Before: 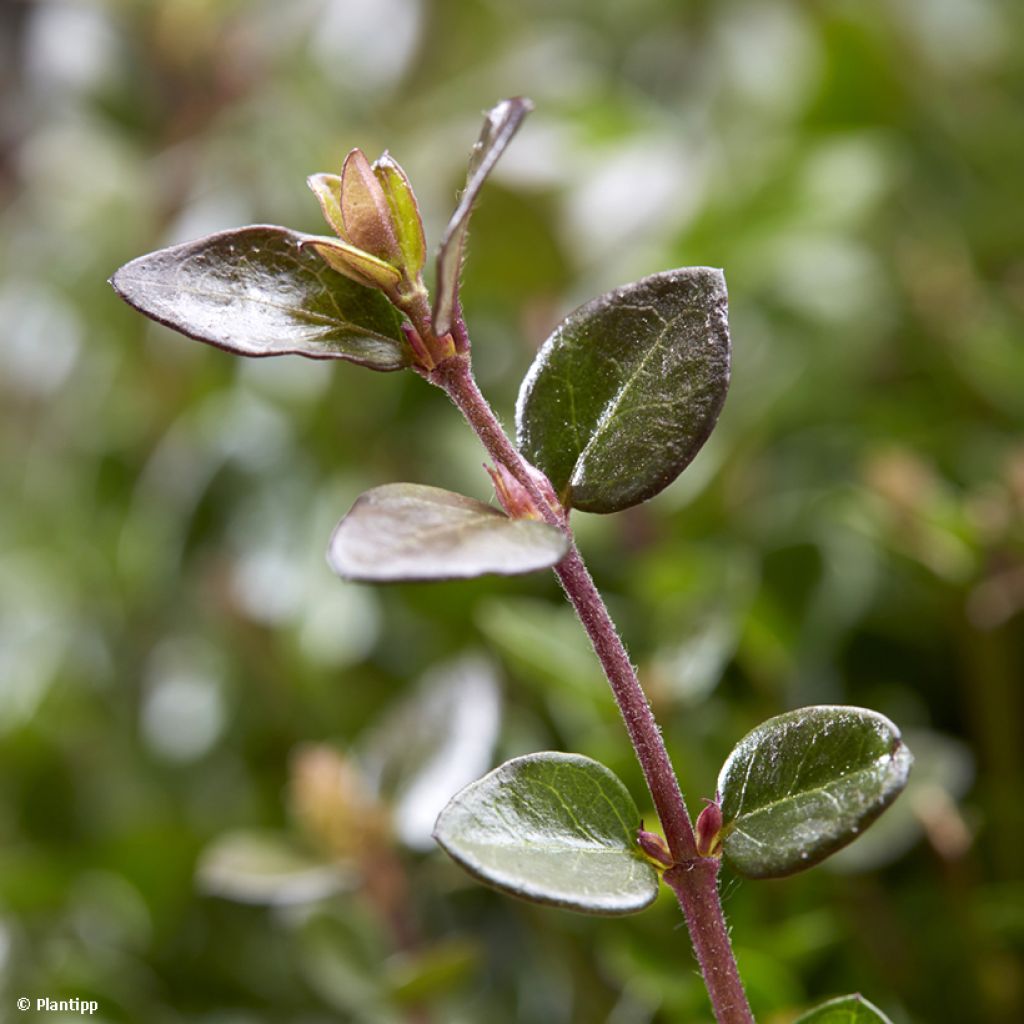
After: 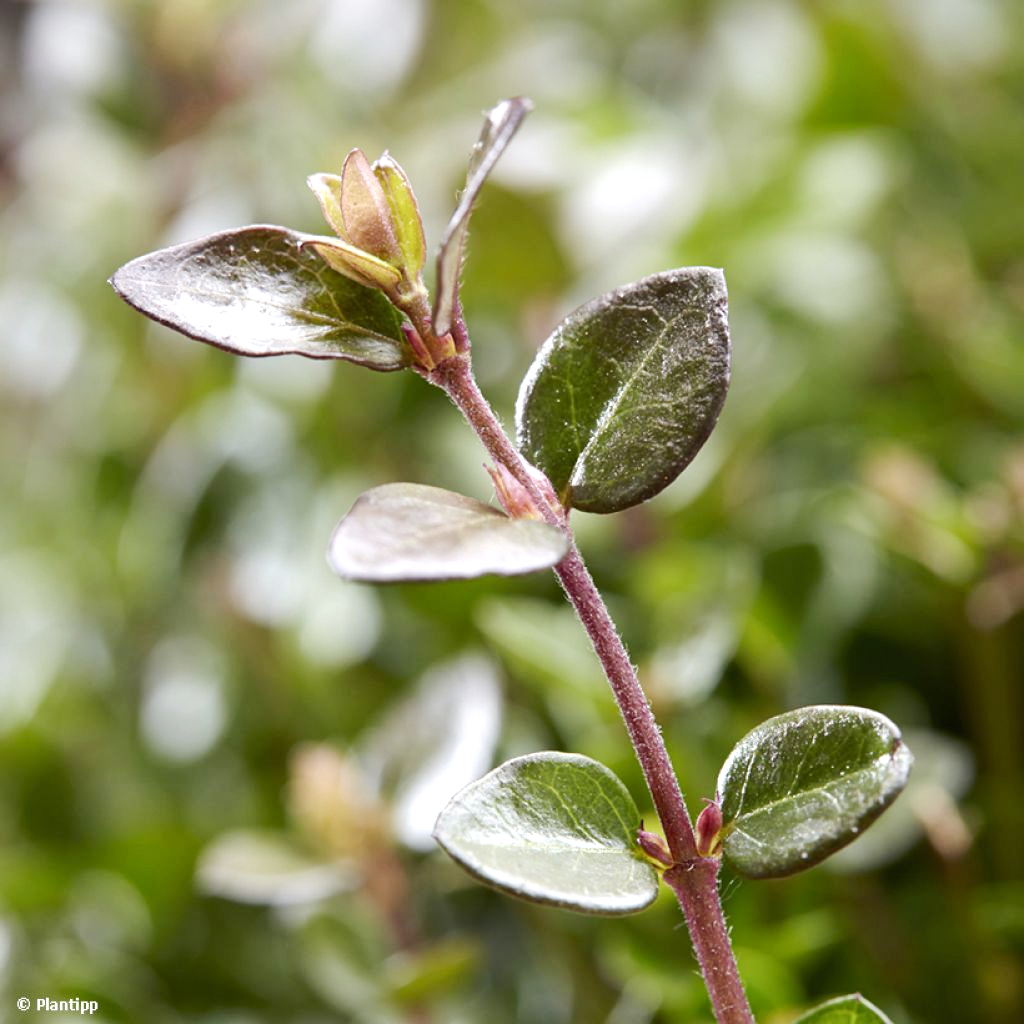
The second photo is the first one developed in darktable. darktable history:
base curve: curves: ch0 [(0, 0) (0.158, 0.273) (0.879, 0.895) (1, 1)], preserve colors none
tone equalizer: -8 EV -0.404 EV, -7 EV -0.365 EV, -6 EV -0.305 EV, -5 EV -0.193 EV, -3 EV 0.196 EV, -2 EV 0.324 EV, -1 EV 0.394 EV, +0 EV 0.426 EV, edges refinement/feathering 500, mask exposure compensation -1.57 EV, preserve details no
